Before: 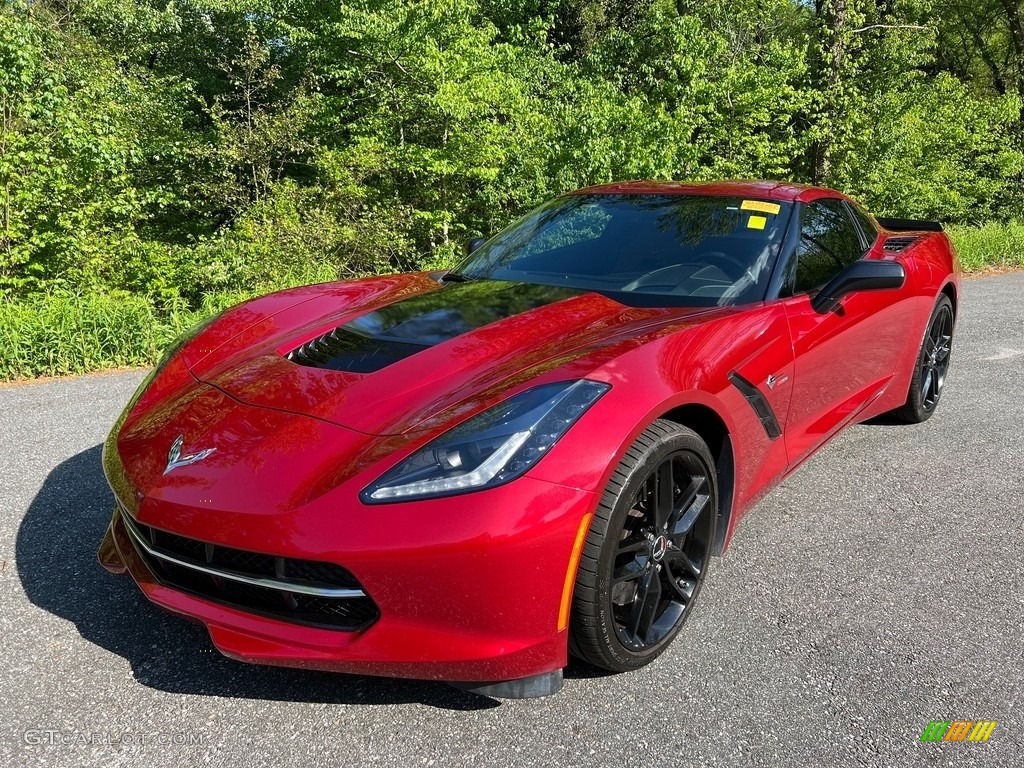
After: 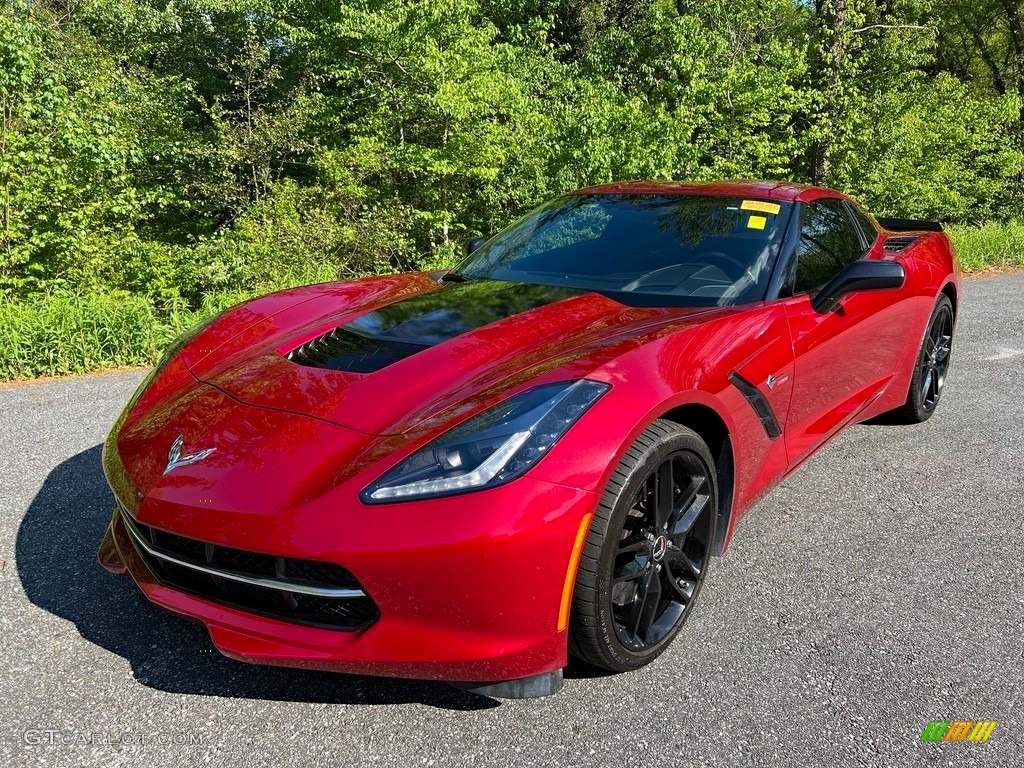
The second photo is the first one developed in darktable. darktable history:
haze removal: strength 0.278, distance 0.257, compatibility mode true, adaptive false
